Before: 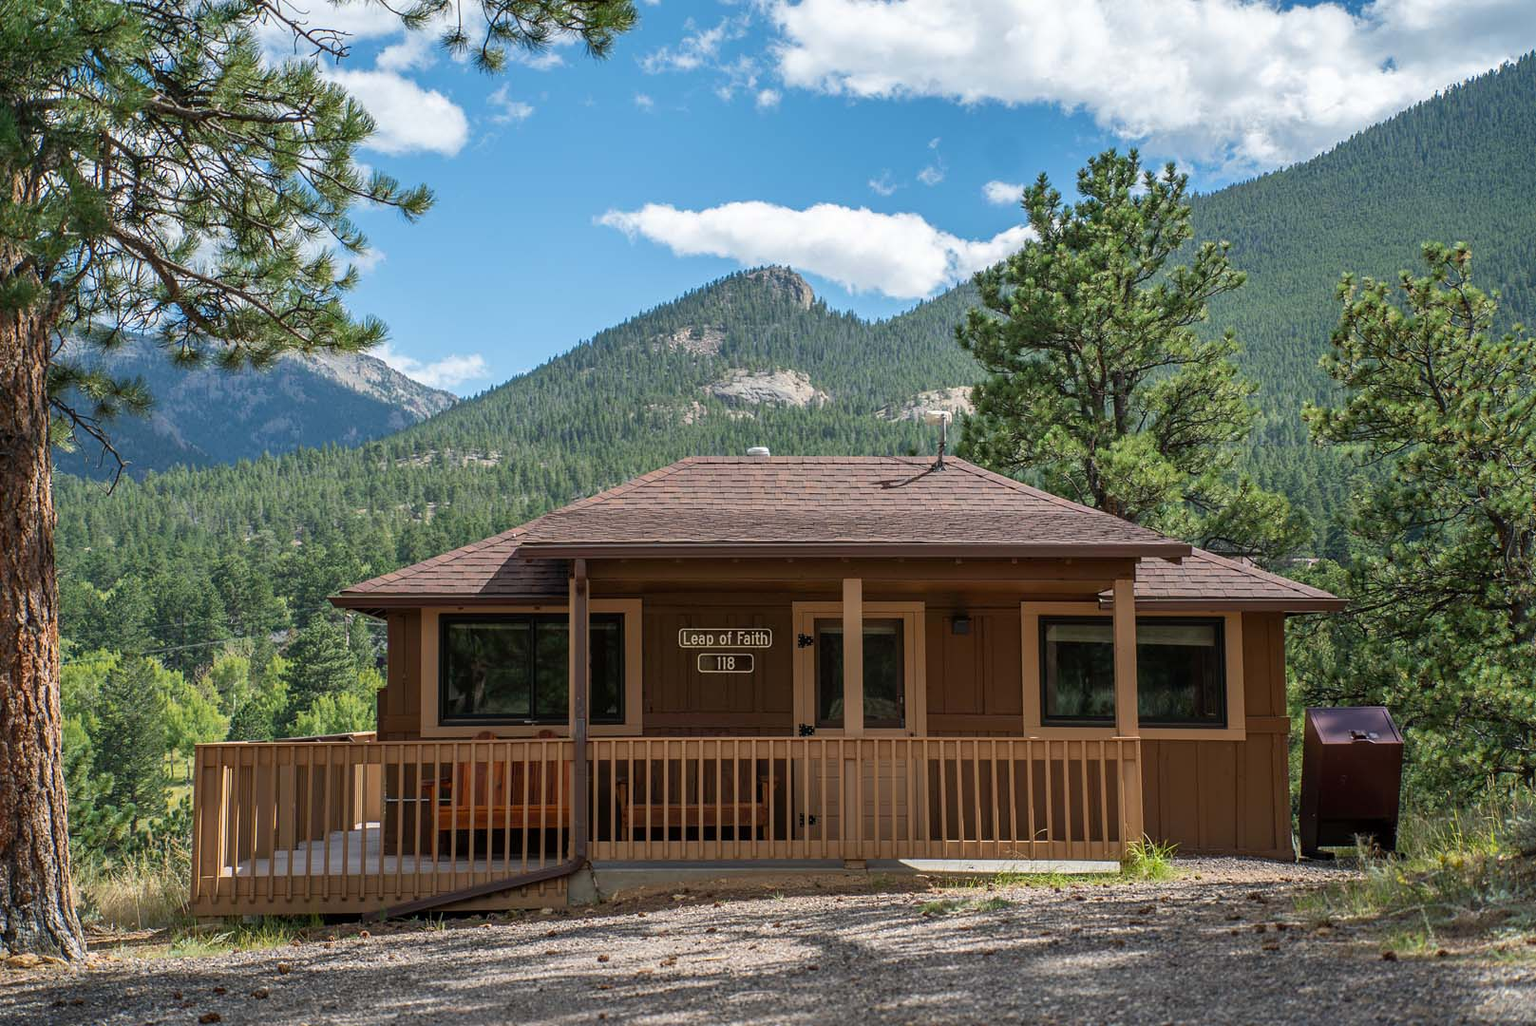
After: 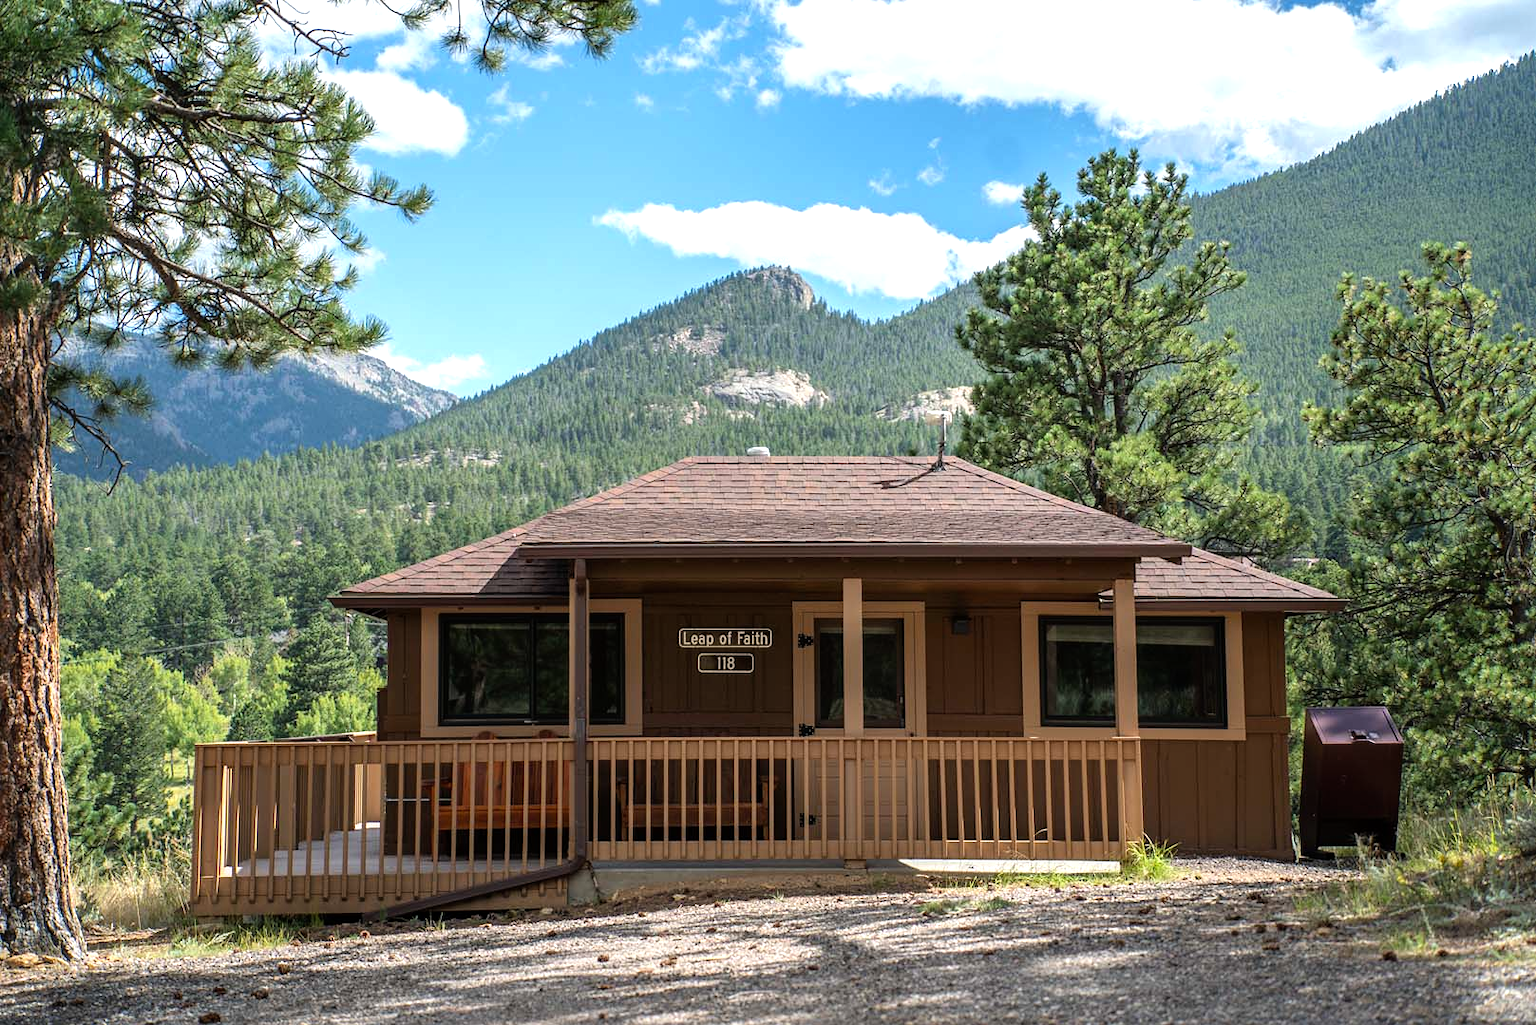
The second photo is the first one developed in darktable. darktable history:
tone equalizer: -8 EV -0.74 EV, -7 EV -0.738 EV, -6 EV -0.61 EV, -5 EV -0.4 EV, -3 EV 0.401 EV, -2 EV 0.6 EV, -1 EV 0.695 EV, +0 EV 0.778 EV, mask exposure compensation -0.51 EV
